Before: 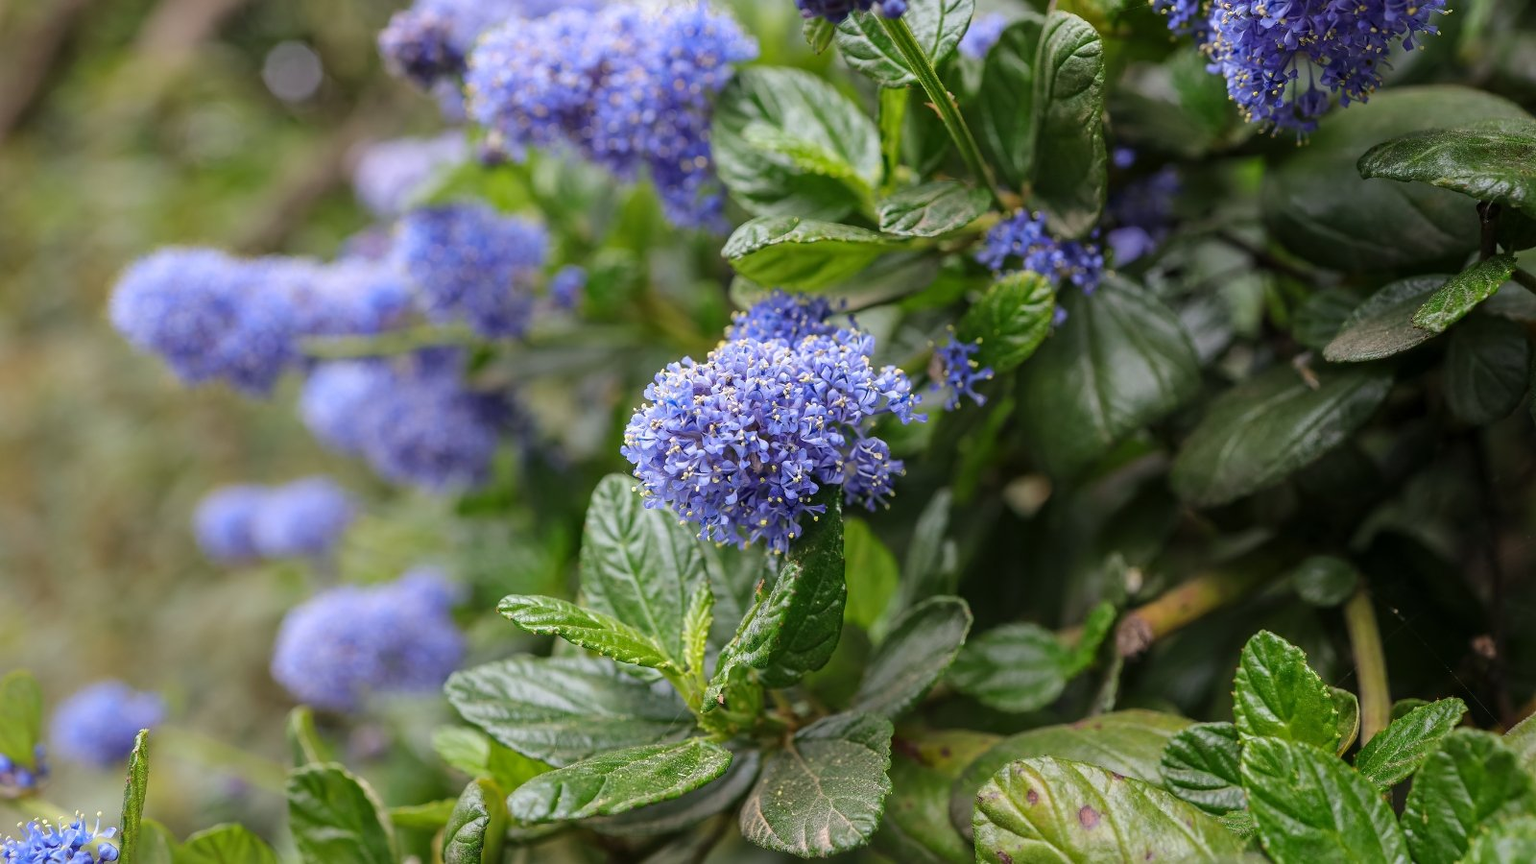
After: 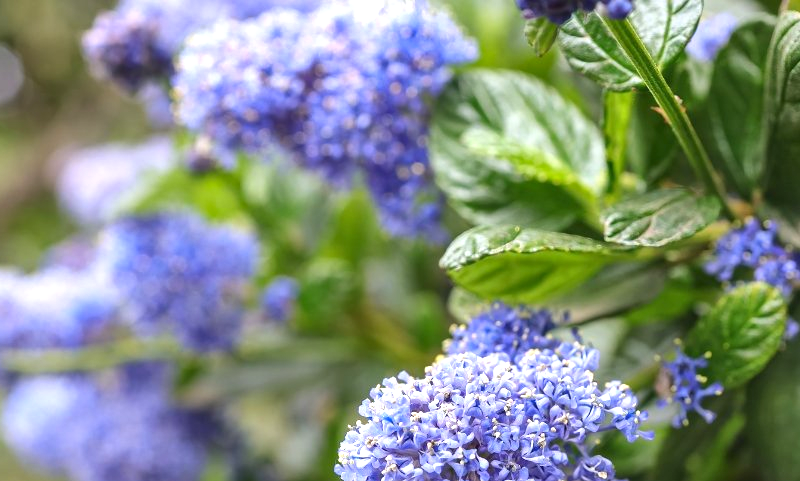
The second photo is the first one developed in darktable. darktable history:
exposure: black level correction 0, exposure 0.7 EV, compensate exposure bias true, compensate highlight preservation false
crop: left 19.556%, right 30.401%, bottom 46.458%
shadows and highlights: shadows 60, soften with gaussian
